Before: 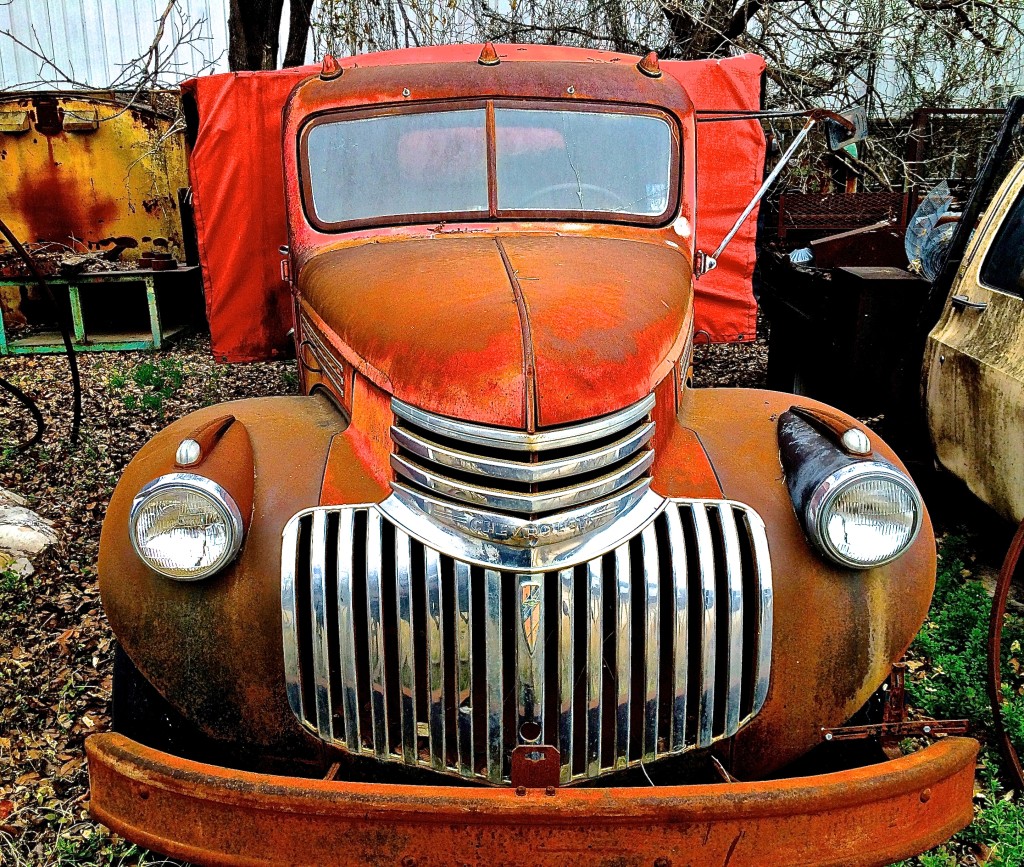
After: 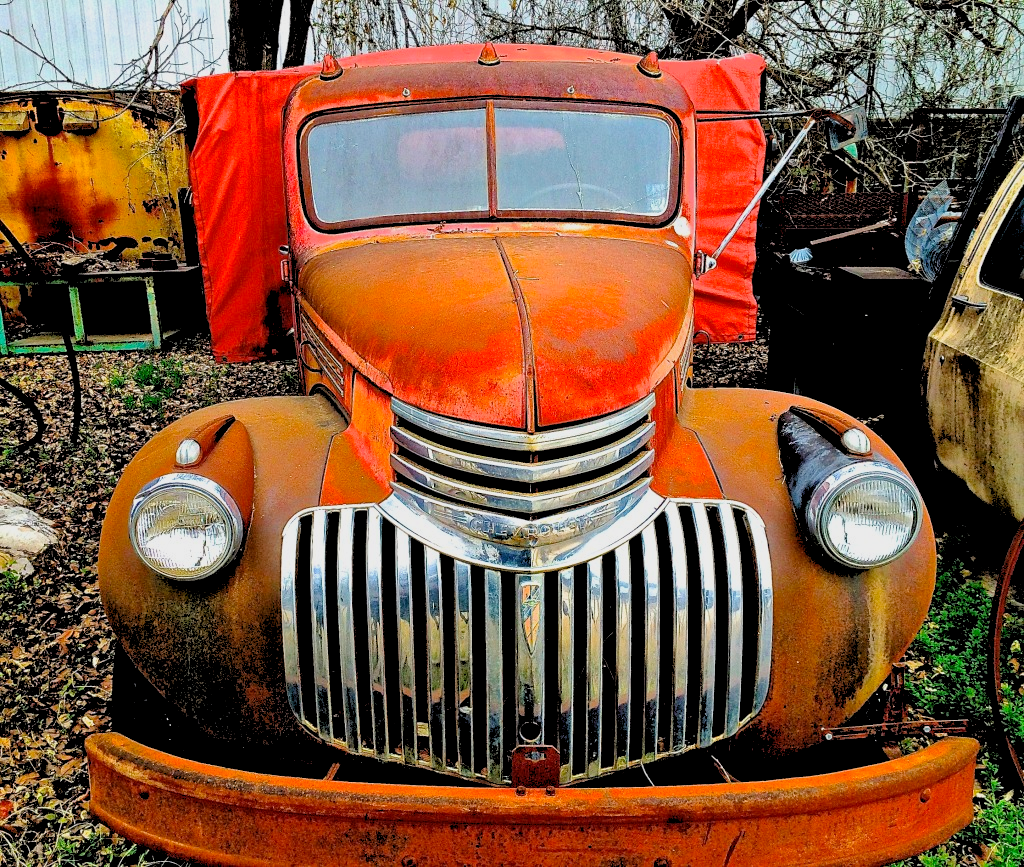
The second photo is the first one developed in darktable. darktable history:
rgb levels: preserve colors sum RGB, levels [[0.038, 0.433, 0.934], [0, 0.5, 1], [0, 0.5, 1]]
color balance: output saturation 110%
